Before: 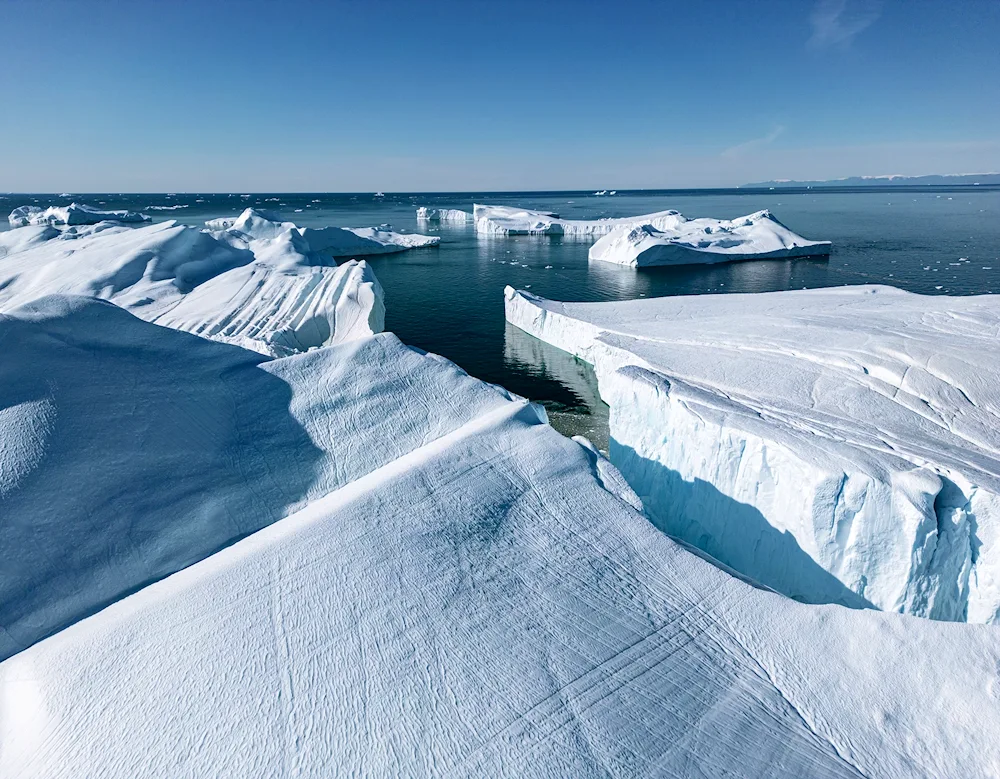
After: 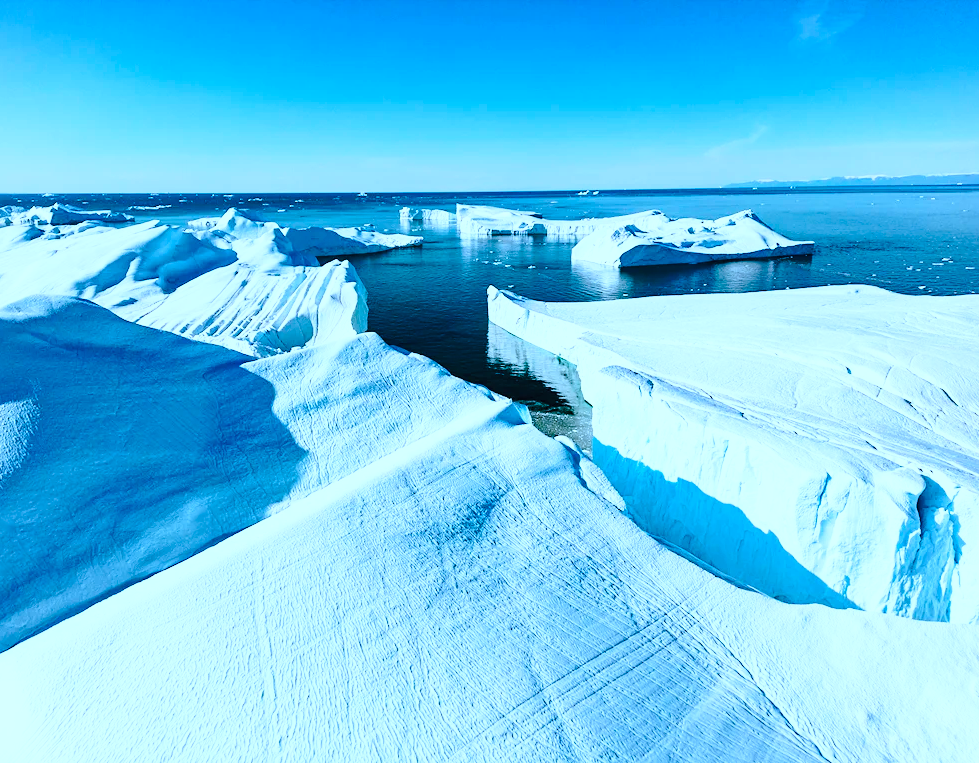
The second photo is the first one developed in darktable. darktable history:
color correction: highlights a* -9.35, highlights b* -23.15
crop: left 1.743%, right 0.268%, bottom 2.011%
contrast brightness saturation: contrast 0.03, brightness 0.06, saturation 0.13
base curve: curves: ch0 [(0, 0) (0.028, 0.03) (0.121, 0.232) (0.46, 0.748) (0.859, 0.968) (1, 1)], preserve colors none
